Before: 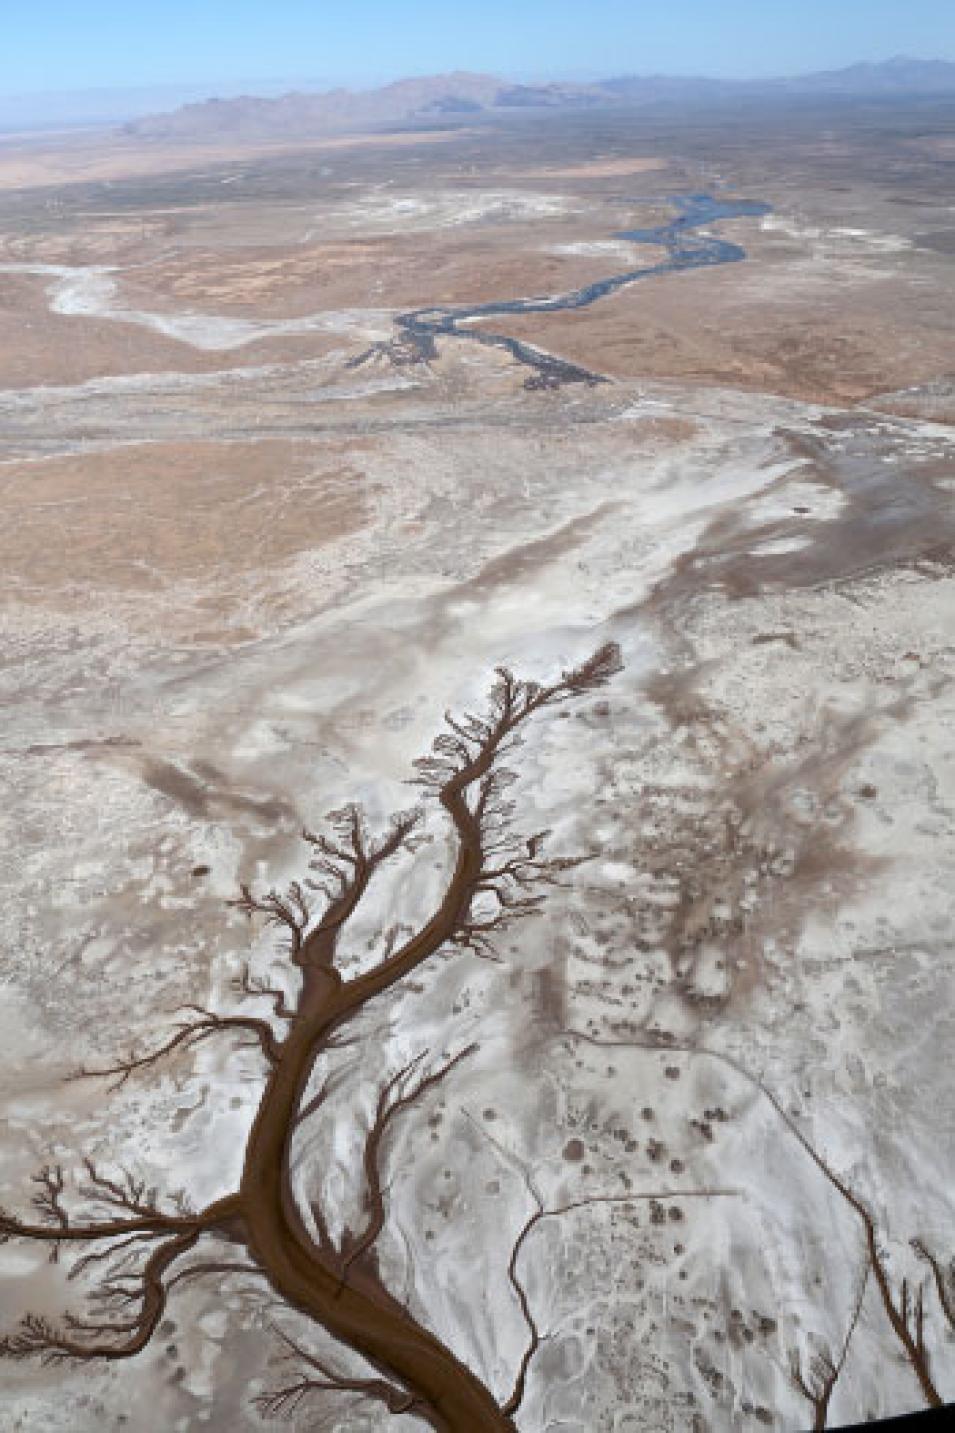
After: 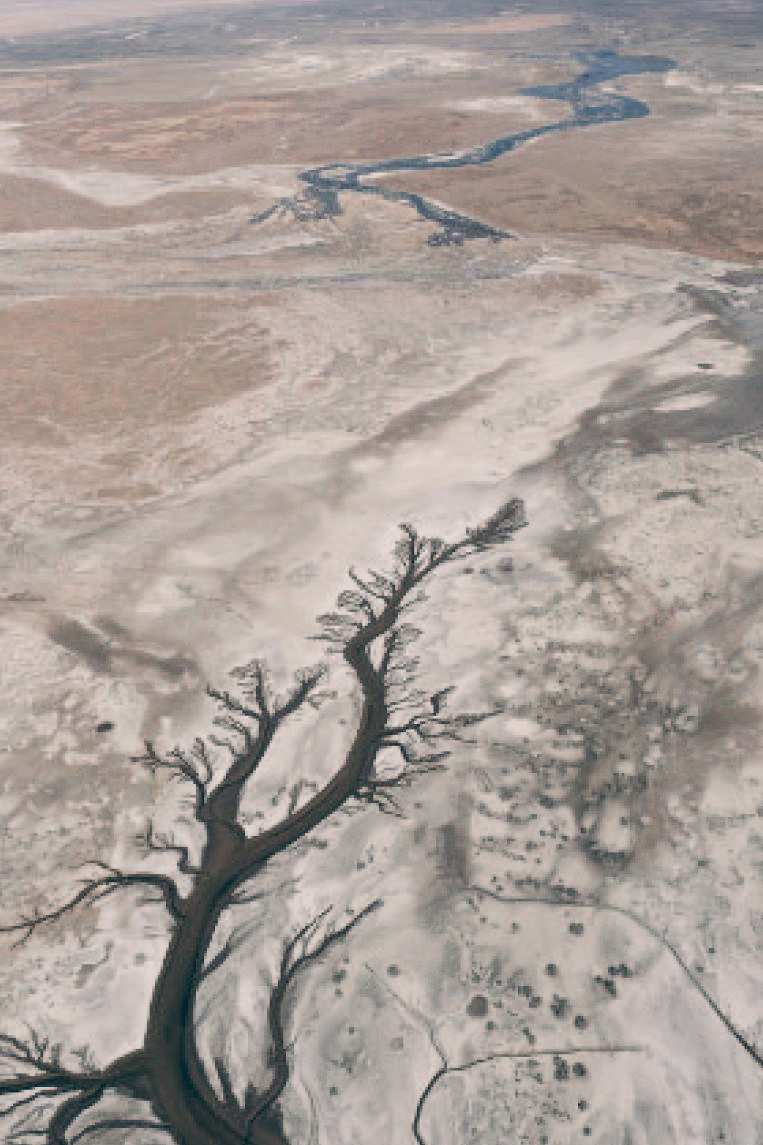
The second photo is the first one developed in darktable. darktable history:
exposure: exposure -0.05 EV
sigmoid: contrast 1.22, skew 0.65
tone equalizer: on, module defaults
crop and rotate: left 10.071%, top 10.071%, right 10.02%, bottom 10.02%
color balance: lift [1.006, 0.985, 1.002, 1.015], gamma [1, 0.953, 1.008, 1.047], gain [1.076, 1.13, 1.004, 0.87]
color zones: curves: ch0 [(0, 0.5) (0.125, 0.4) (0.25, 0.5) (0.375, 0.4) (0.5, 0.4) (0.625, 0.35) (0.75, 0.35) (0.875, 0.5)]; ch1 [(0, 0.35) (0.125, 0.45) (0.25, 0.35) (0.375, 0.35) (0.5, 0.35) (0.625, 0.35) (0.75, 0.45) (0.875, 0.35)]; ch2 [(0, 0.6) (0.125, 0.5) (0.25, 0.5) (0.375, 0.6) (0.5, 0.6) (0.625, 0.5) (0.75, 0.5) (0.875, 0.5)]
